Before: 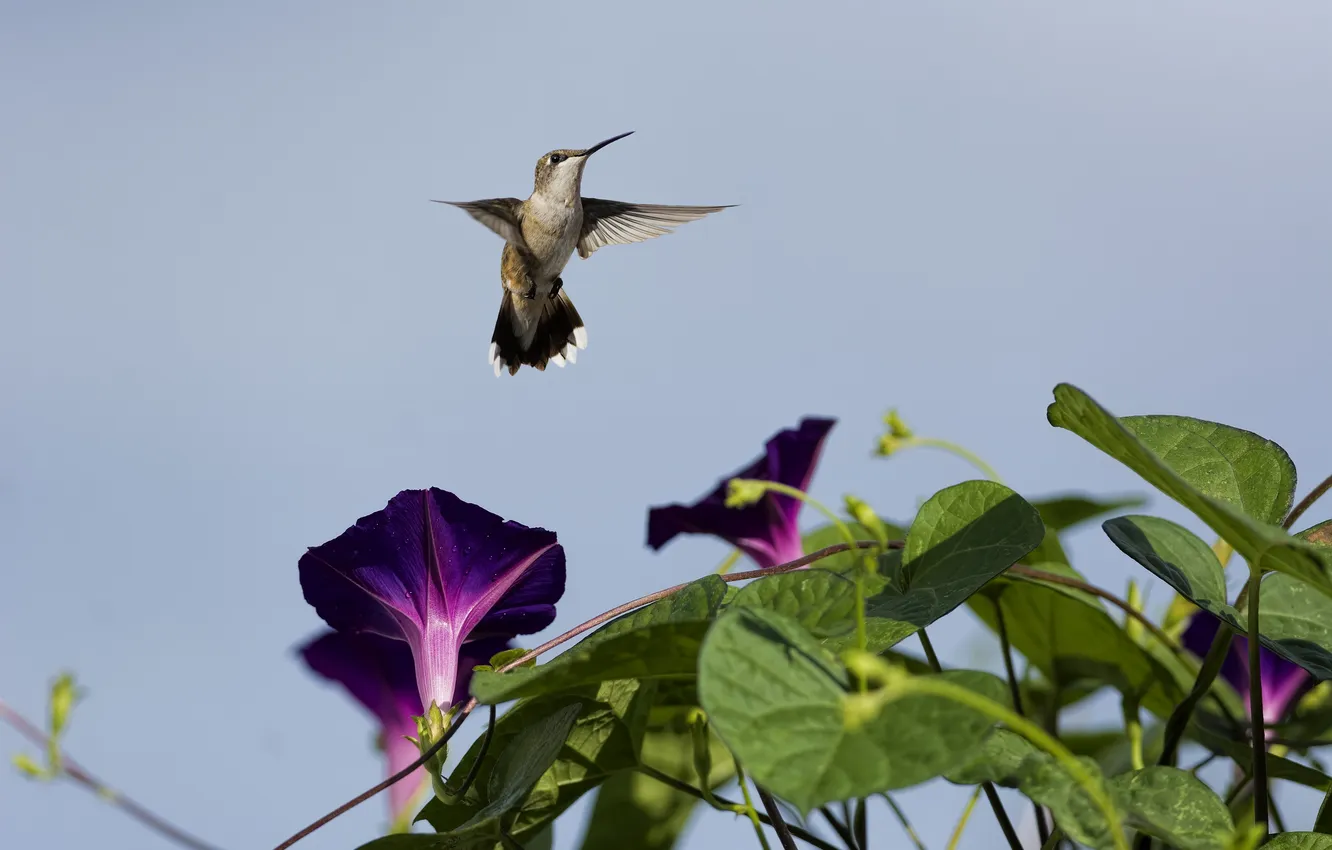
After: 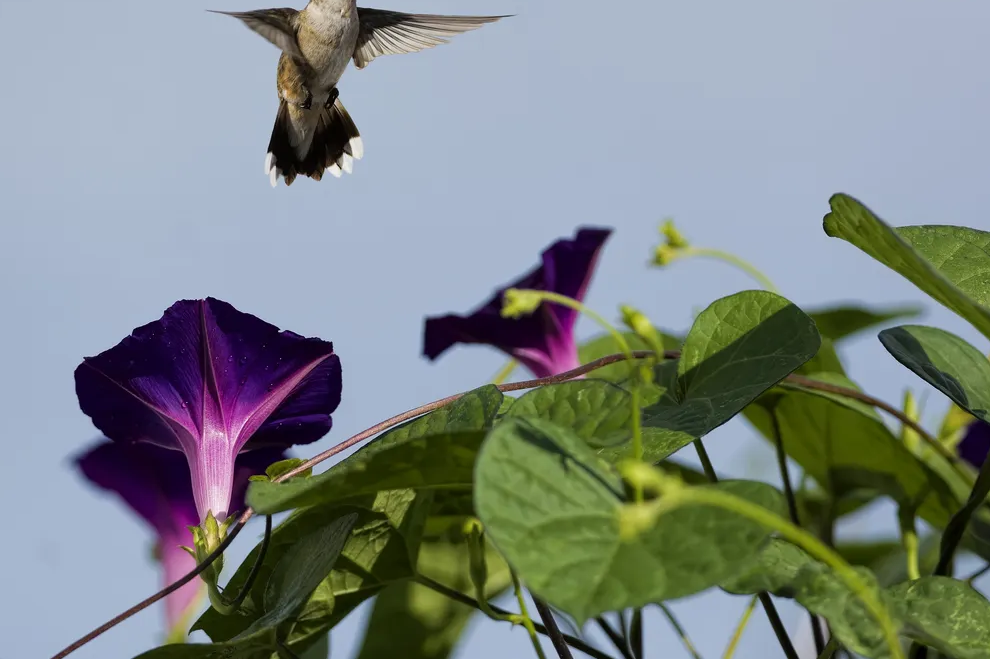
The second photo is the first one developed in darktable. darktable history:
crop: left 16.862%, top 22.441%, right 8.788%
